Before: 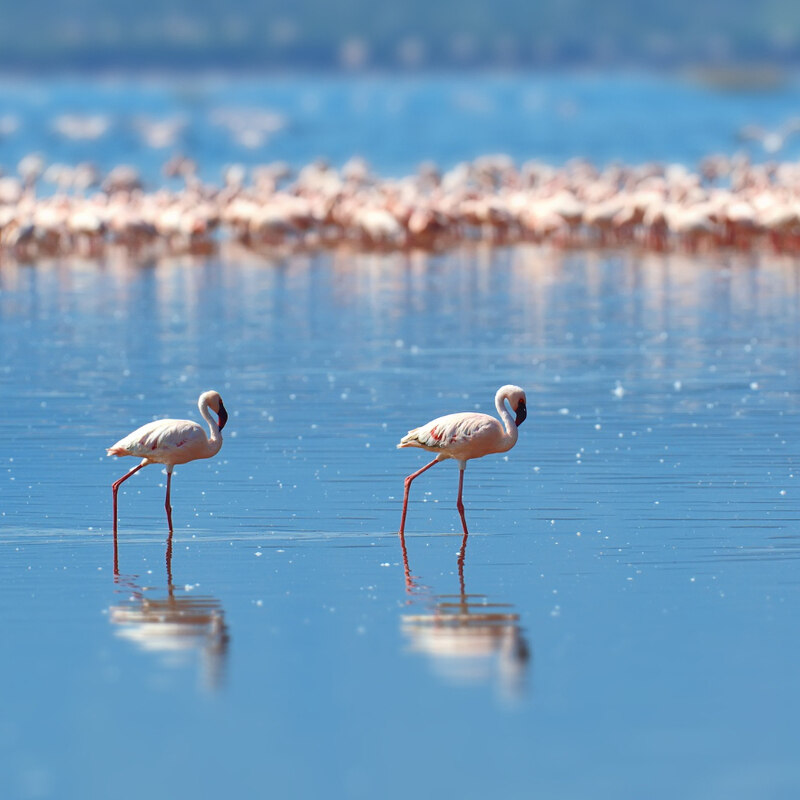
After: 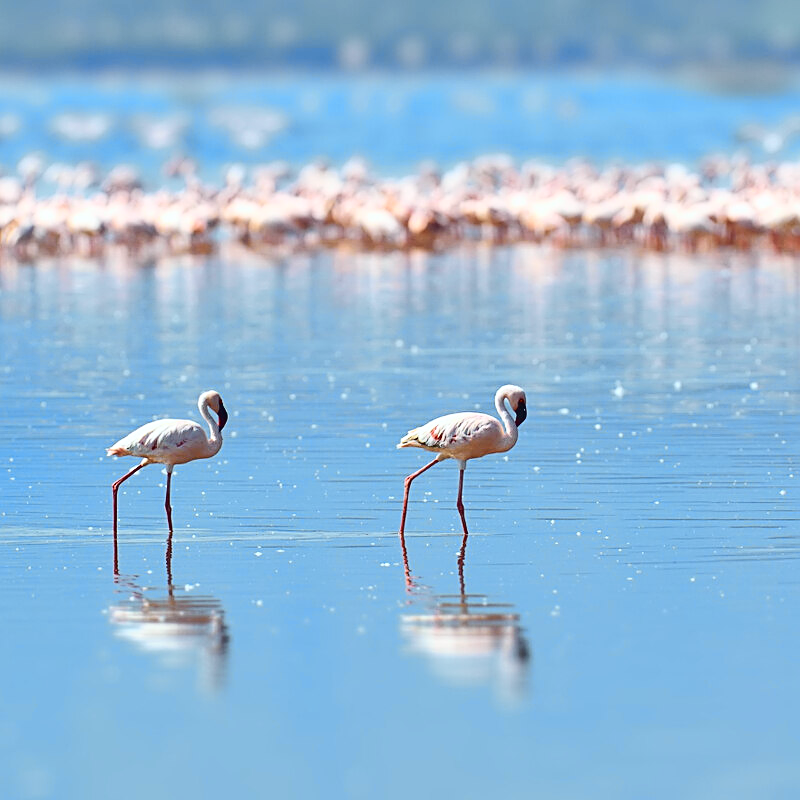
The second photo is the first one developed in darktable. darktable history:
sharpen: on, module defaults
tone curve: curves: ch0 [(0, 0.023) (0.087, 0.065) (0.184, 0.168) (0.45, 0.54) (0.57, 0.683) (0.722, 0.825) (0.877, 0.948) (1, 1)]; ch1 [(0, 0) (0.388, 0.369) (0.44, 0.44) (0.489, 0.481) (0.534, 0.528) (0.657, 0.655) (1, 1)]; ch2 [(0, 0) (0.353, 0.317) (0.408, 0.427) (0.472, 0.46) (0.5, 0.488) (0.537, 0.518) (0.576, 0.592) (0.625, 0.631) (1, 1)], color space Lab, independent channels, preserve colors none
